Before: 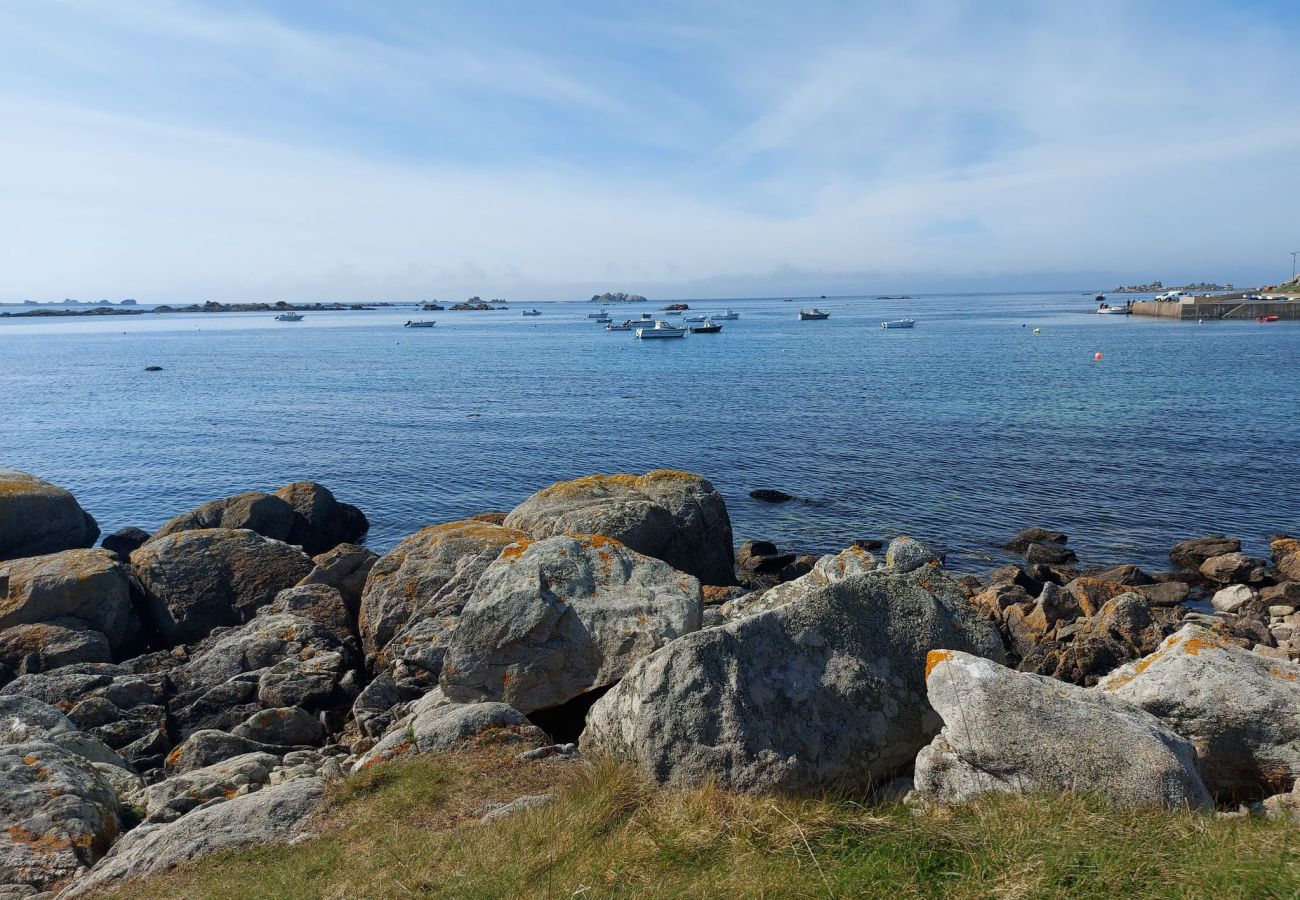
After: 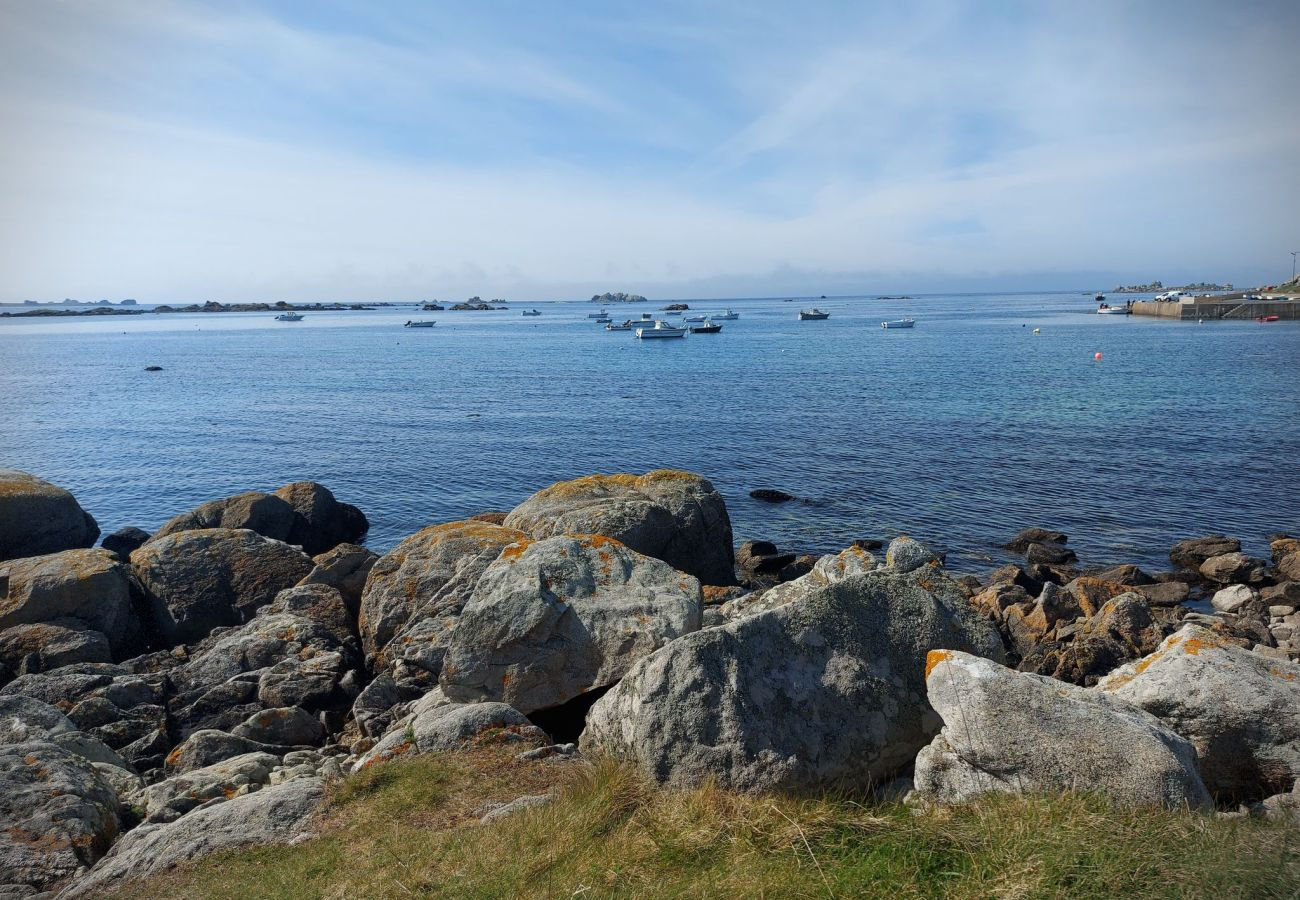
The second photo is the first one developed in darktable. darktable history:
vignetting: dithering 8-bit output, unbound false
